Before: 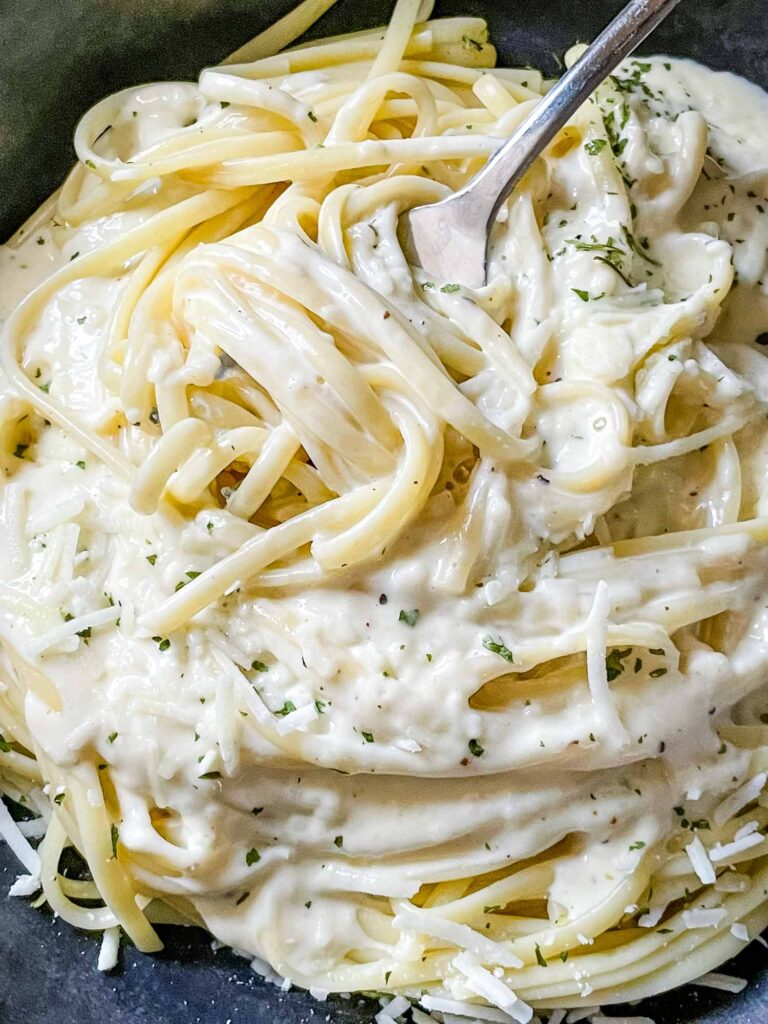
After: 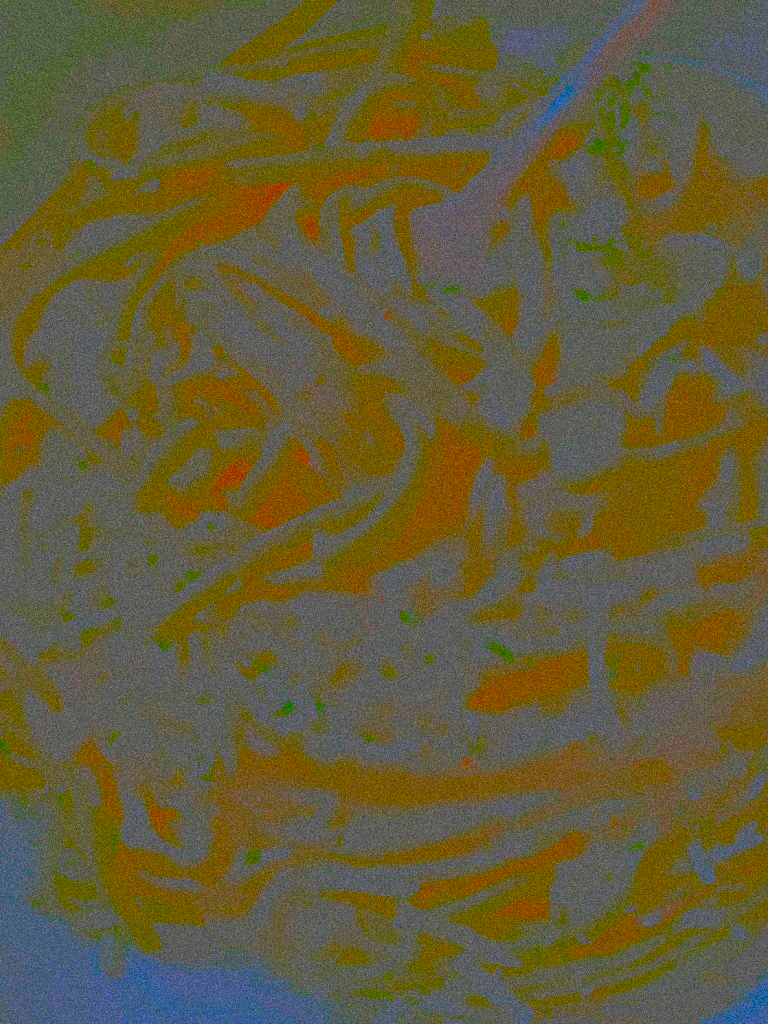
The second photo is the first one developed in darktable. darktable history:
grain: coarseness 14.49 ISO, strength 48.04%, mid-tones bias 35%
contrast brightness saturation: contrast -0.99, brightness -0.17, saturation 0.75
